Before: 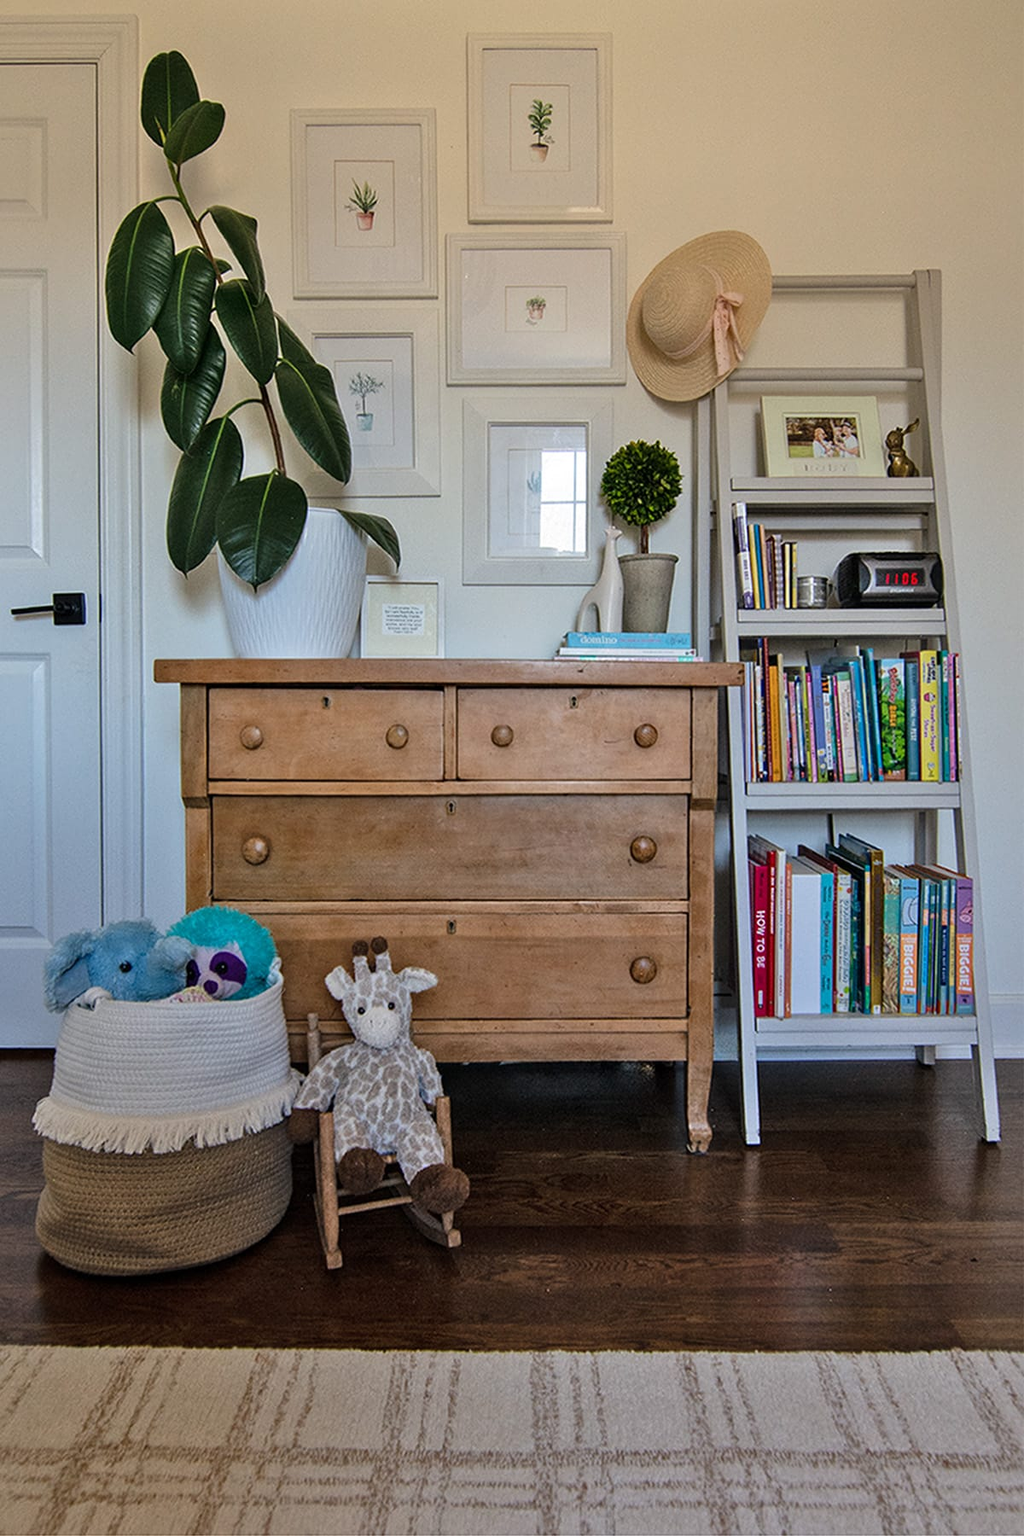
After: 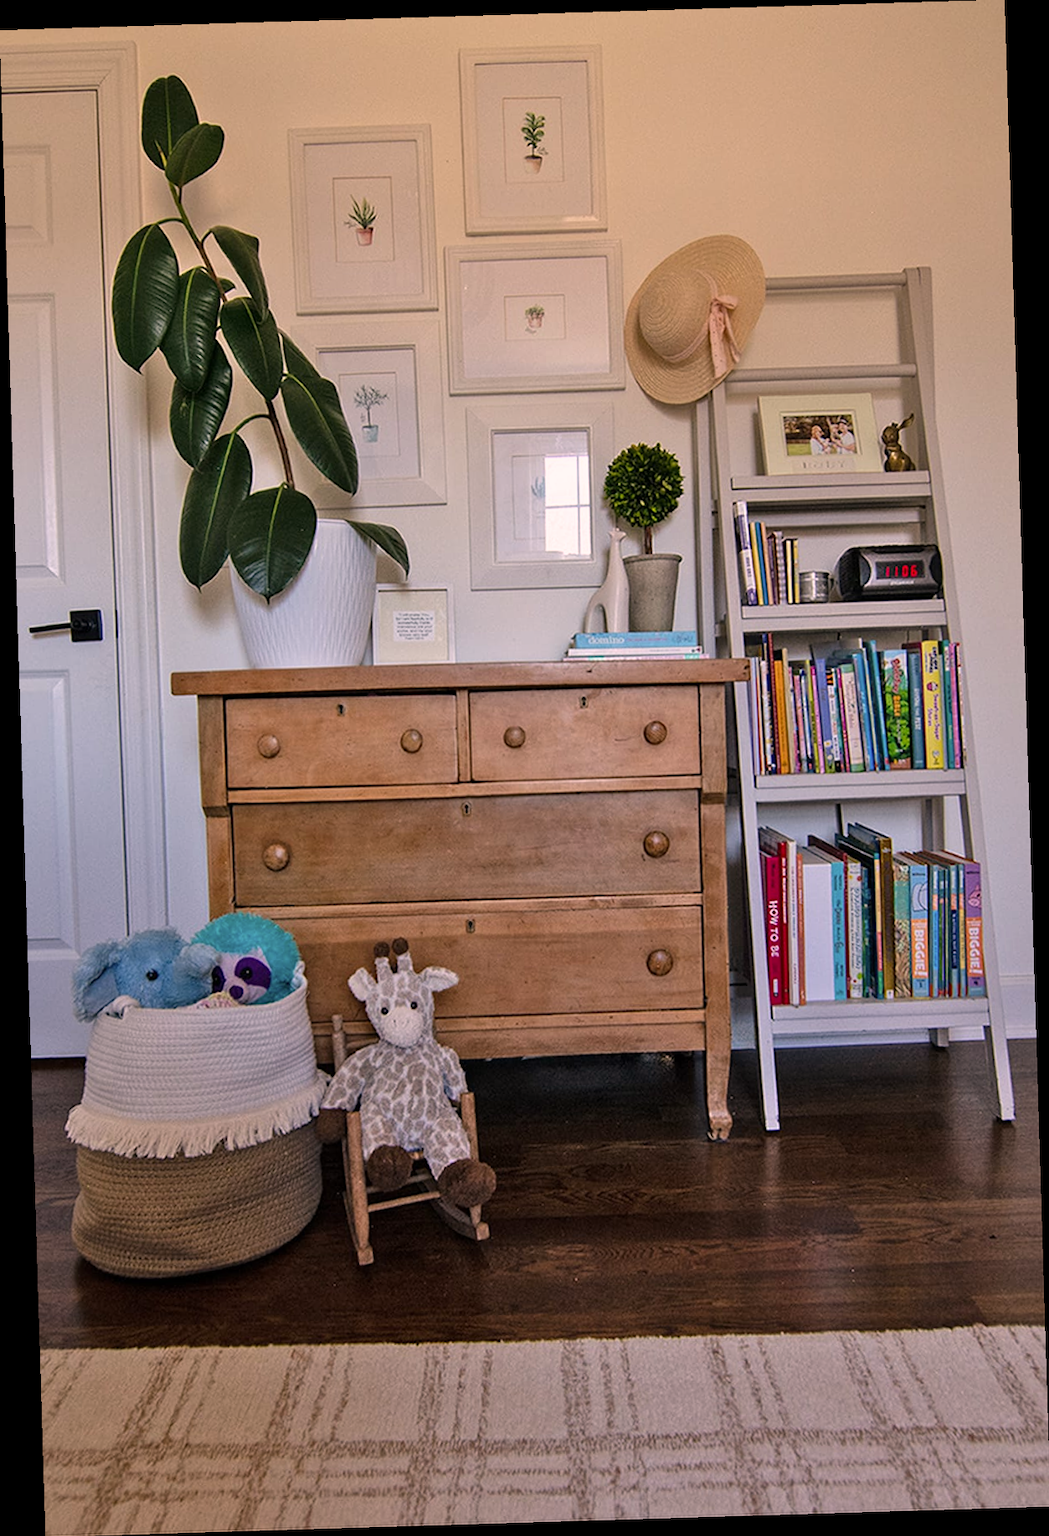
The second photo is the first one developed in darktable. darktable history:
color correction: highlights a* 12.23, highlights b* 5.41
rotate and perspective: rotation -1.75°, automatic cropping off
